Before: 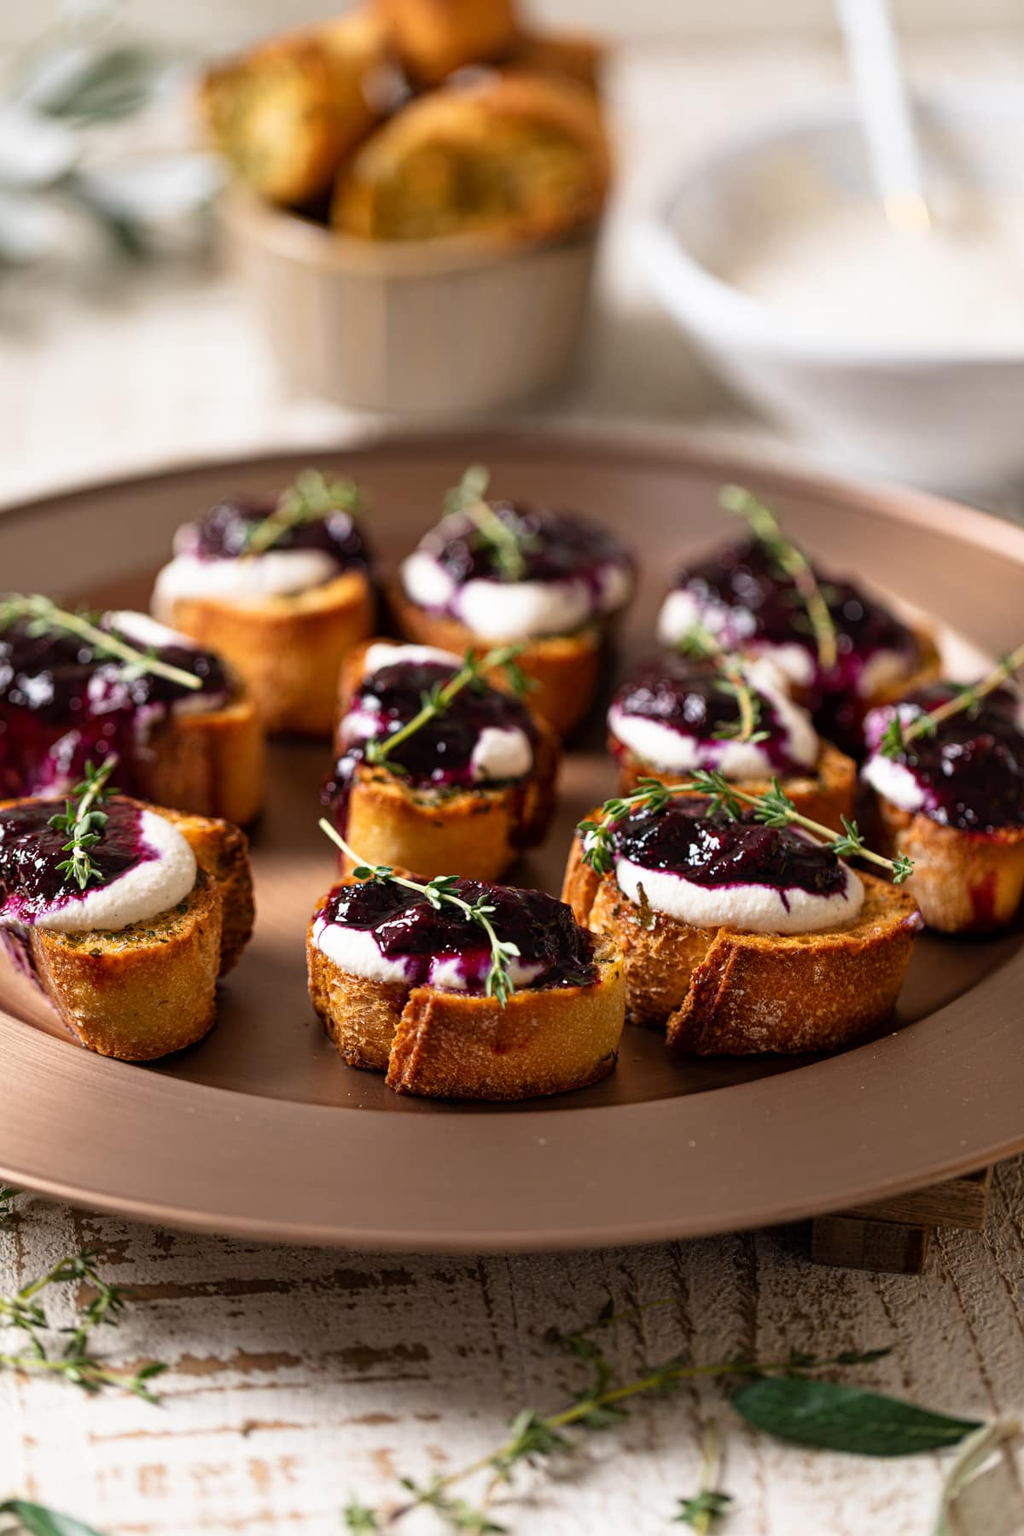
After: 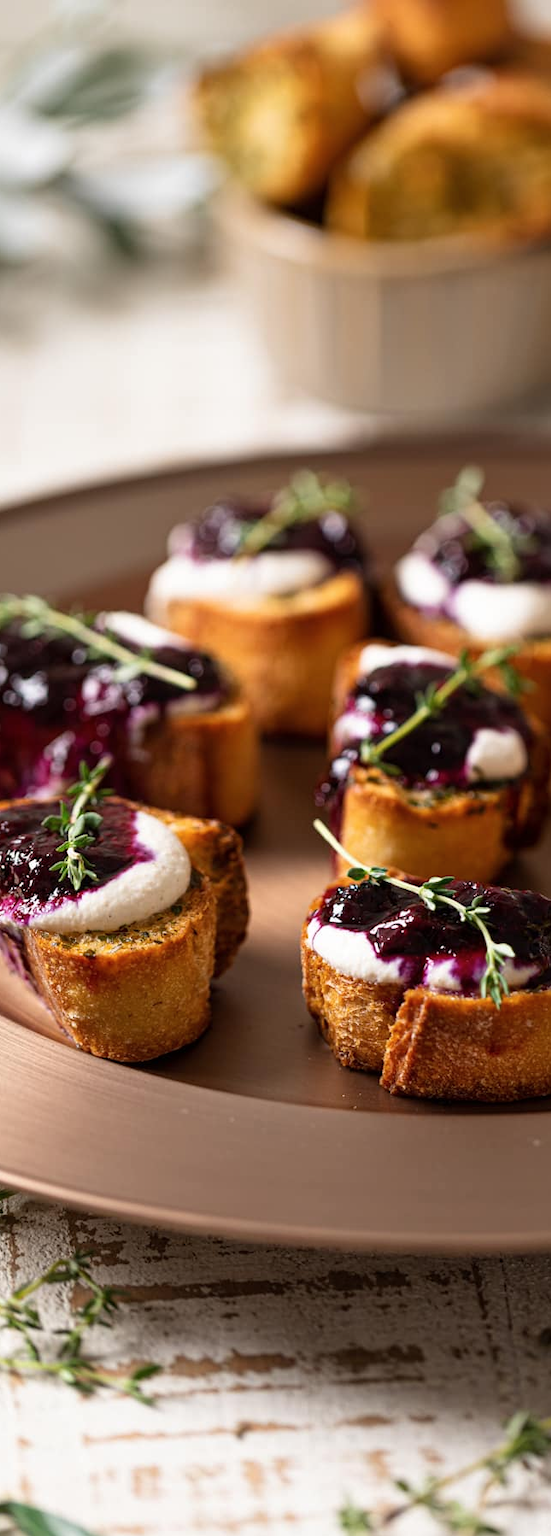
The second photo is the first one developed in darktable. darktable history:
crop: left 0.587%, right 45.588%, bottom 0.086%
contrast brightness saturation: saturation -0.04
